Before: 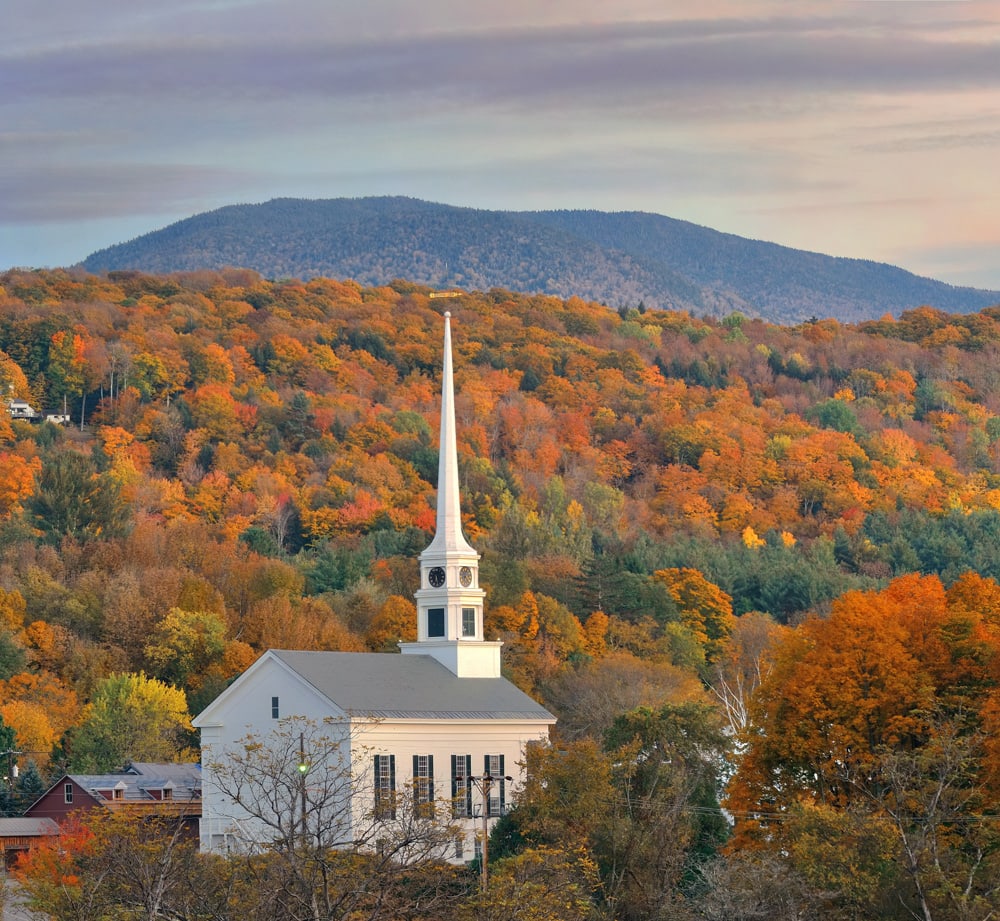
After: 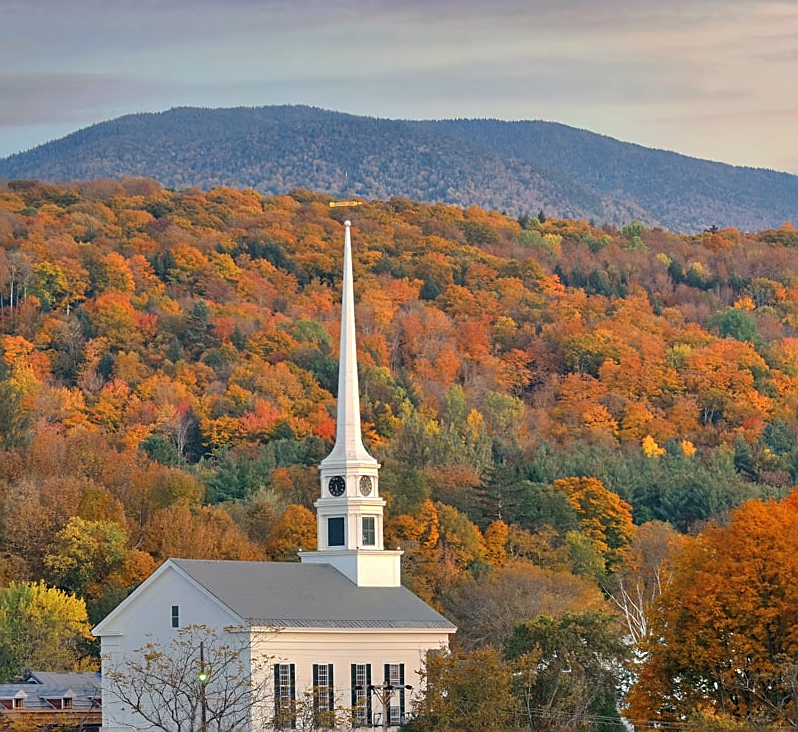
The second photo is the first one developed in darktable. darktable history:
crop and rotate: left 10.055%, top 9.953%, right 10.054%, bottom 10.523%
sharpen: on, module defaults
